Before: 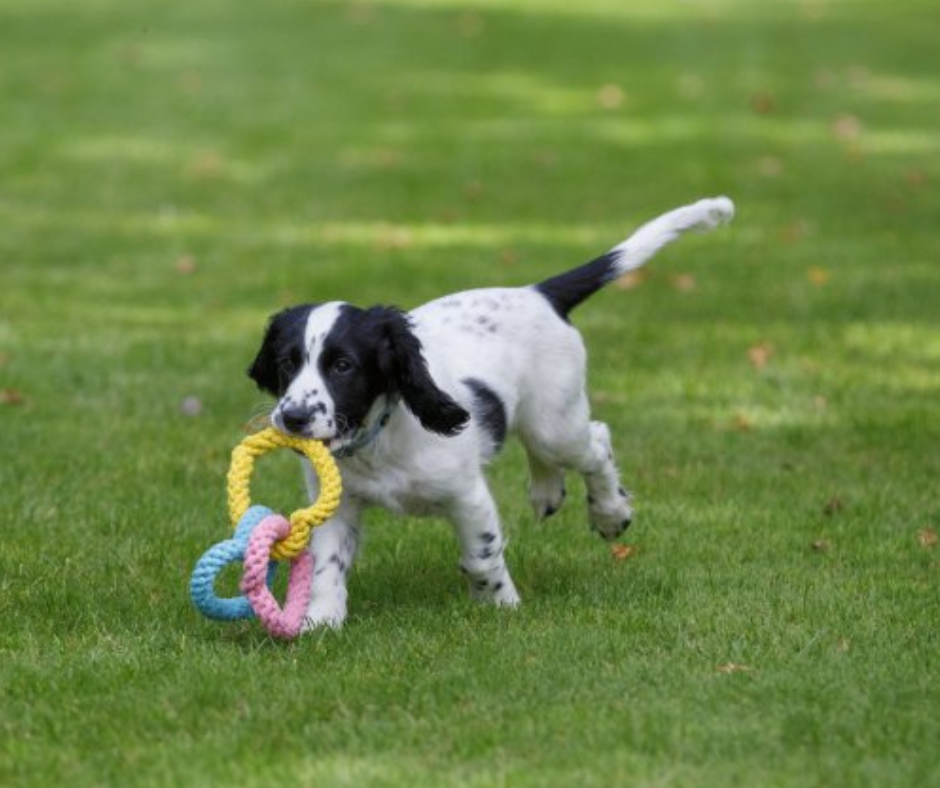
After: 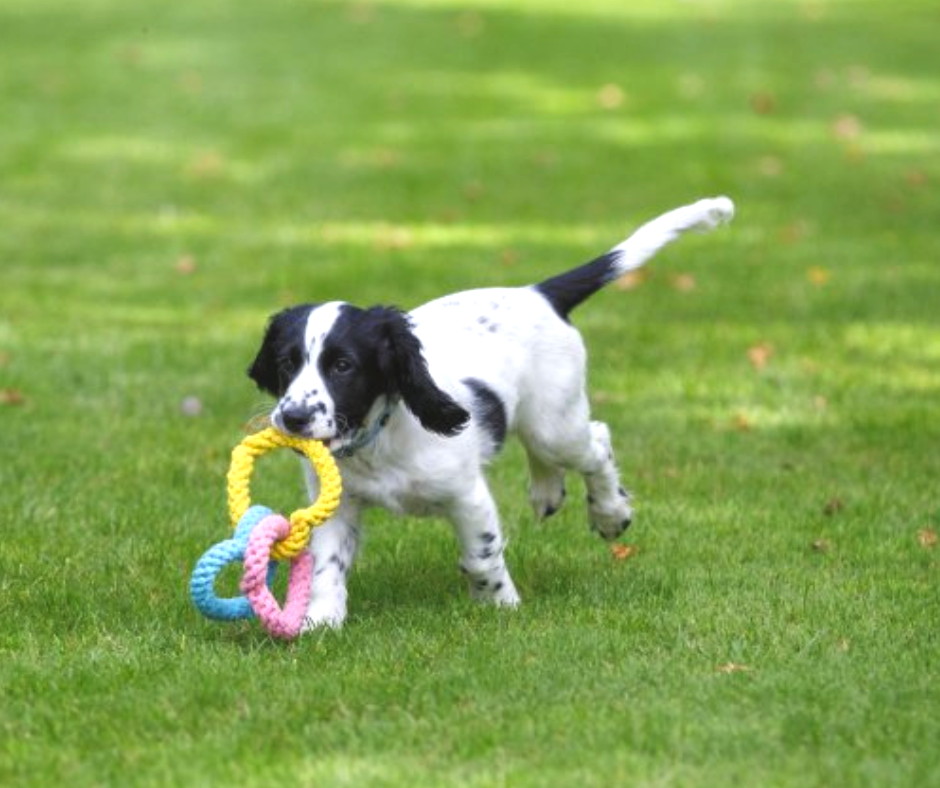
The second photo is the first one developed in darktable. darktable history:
contrast brightness saturation: saturation 0.1
exposure: black level correction -0.005, exposure 0.622 EV, compensate highlight preservation false
